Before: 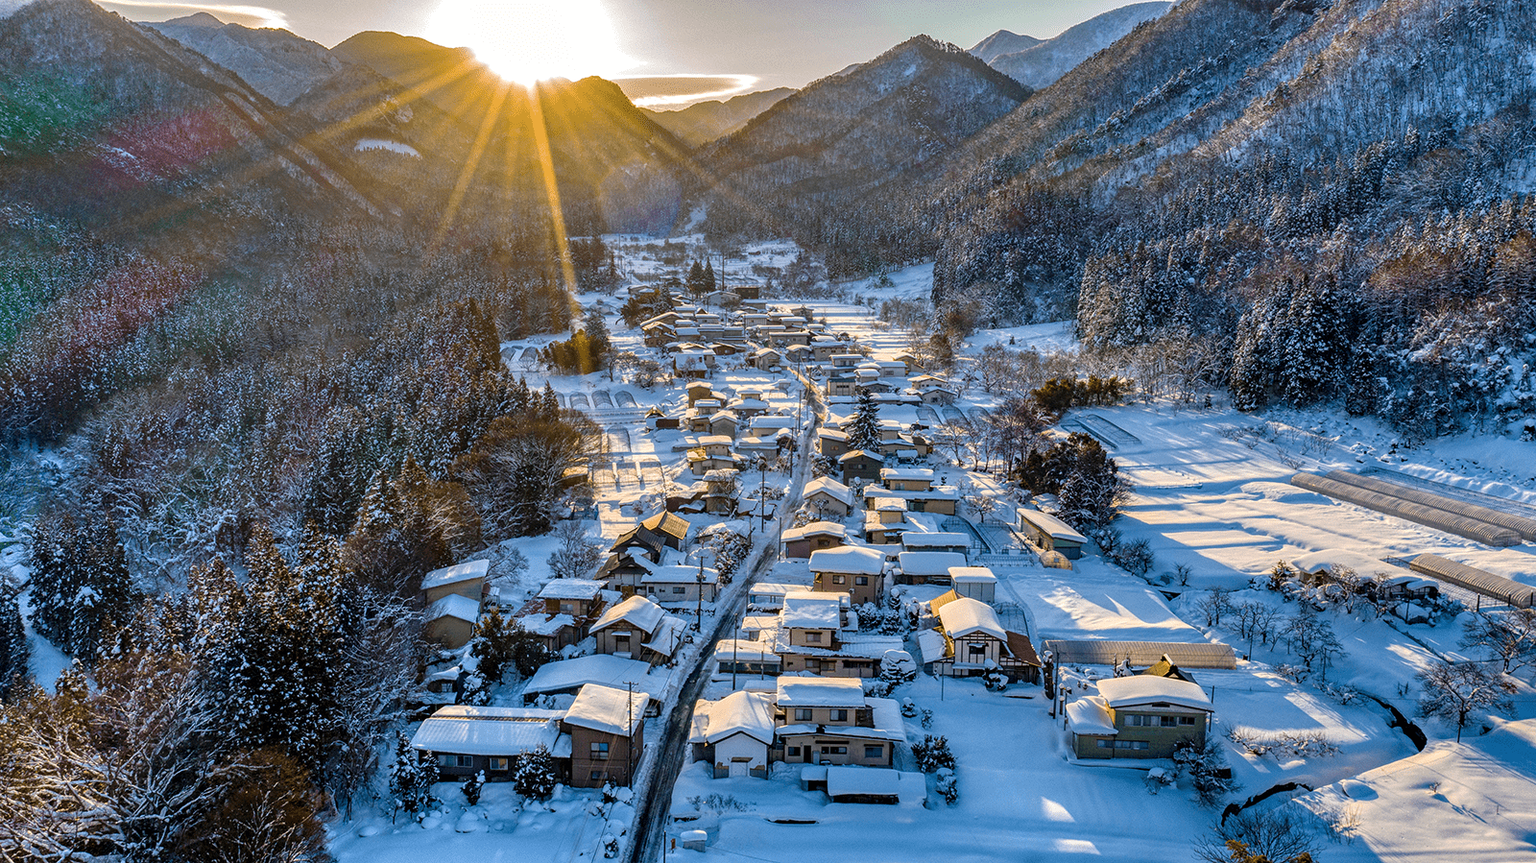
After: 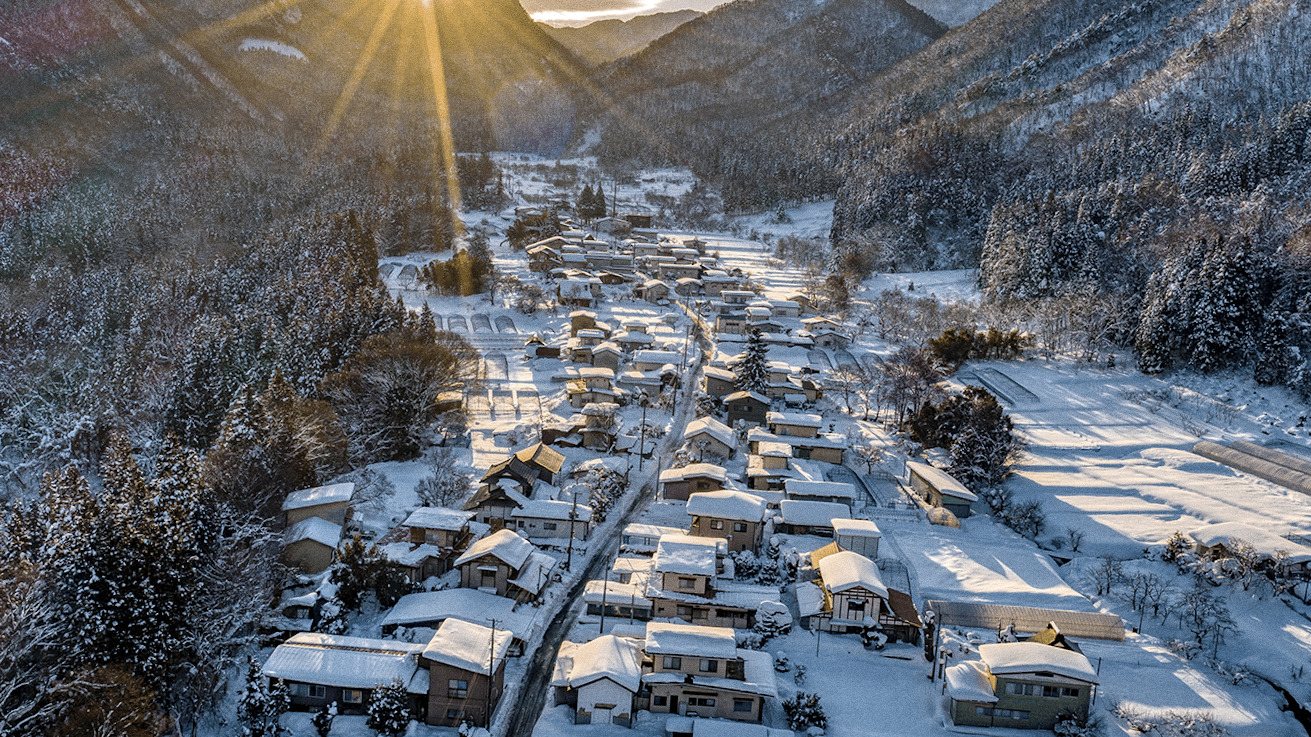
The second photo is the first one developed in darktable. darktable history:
color balance rgb: perceptual saturation grading › global saturation 25%, global vibrance 20%
grain: coarseness 0.09 ISO
crop and rotate: angle -3.27°, left 5.211%, top 5.211%, right 4.607%, bottom 4.607%
color correction: saturation 0.5
